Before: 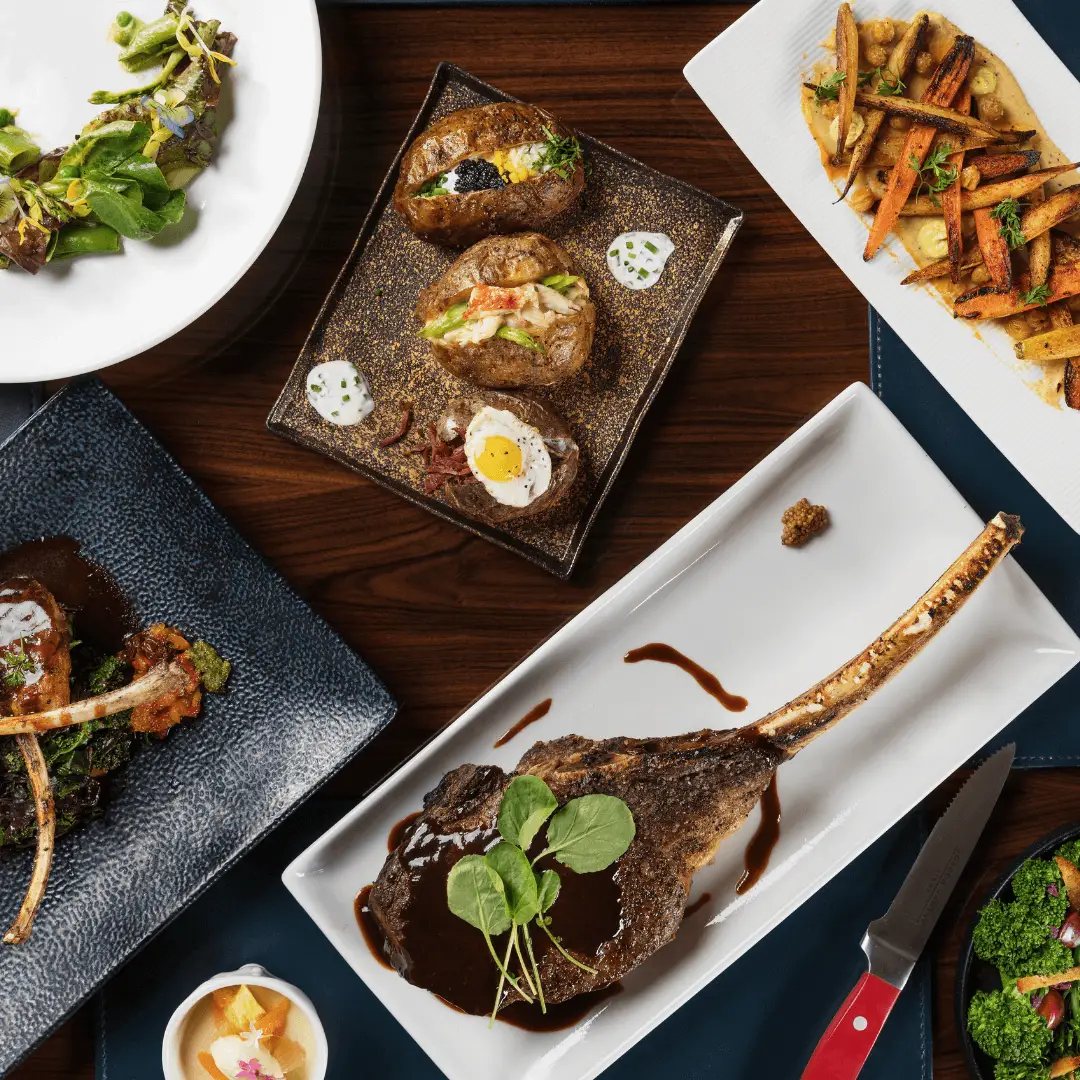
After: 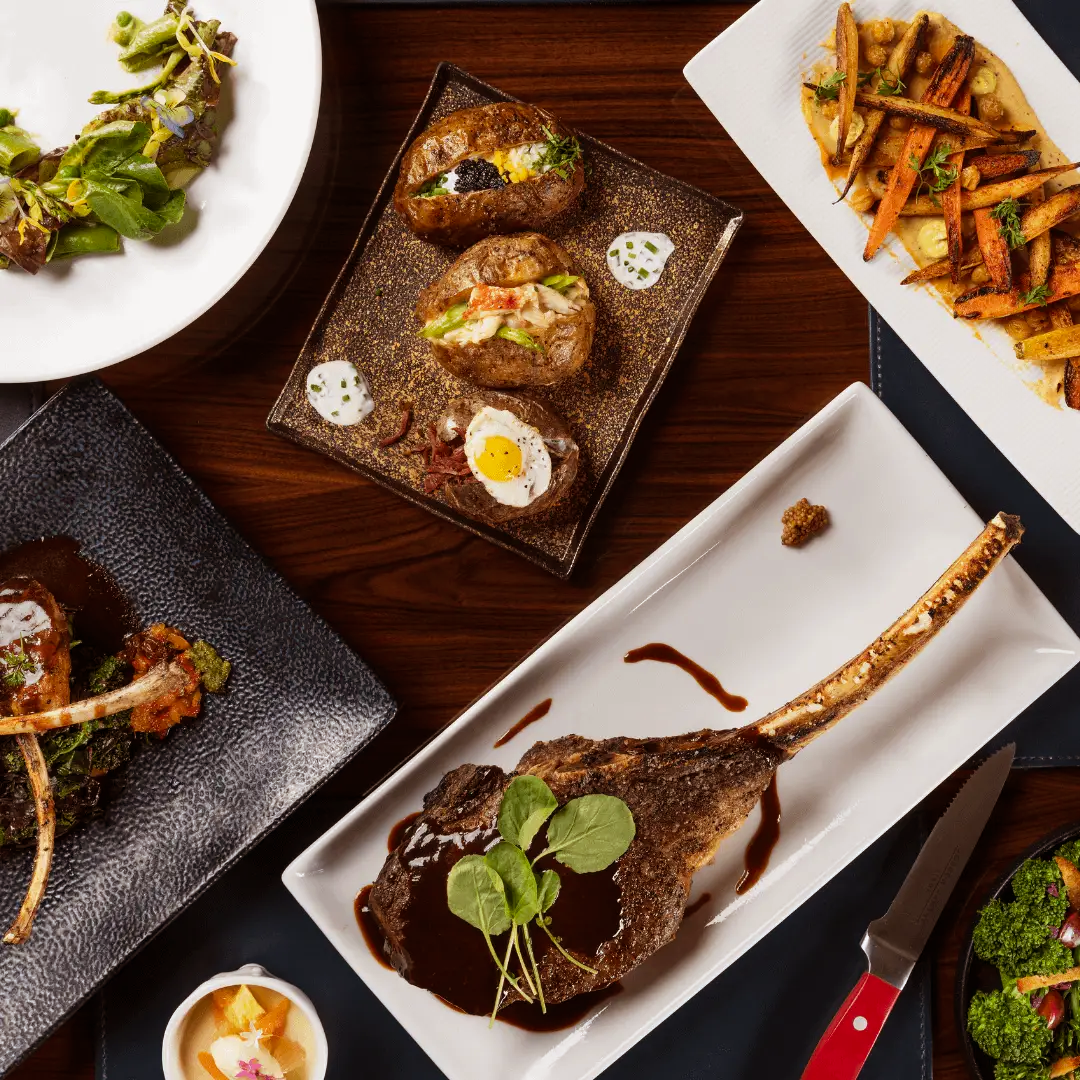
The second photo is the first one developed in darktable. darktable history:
exposure: compensate highlight preservation false
rgb levels: mode RGB, independent channels, levels [[0, 0.5, 1], [0, 0.521, 1], [0, 0.536, 1]]
